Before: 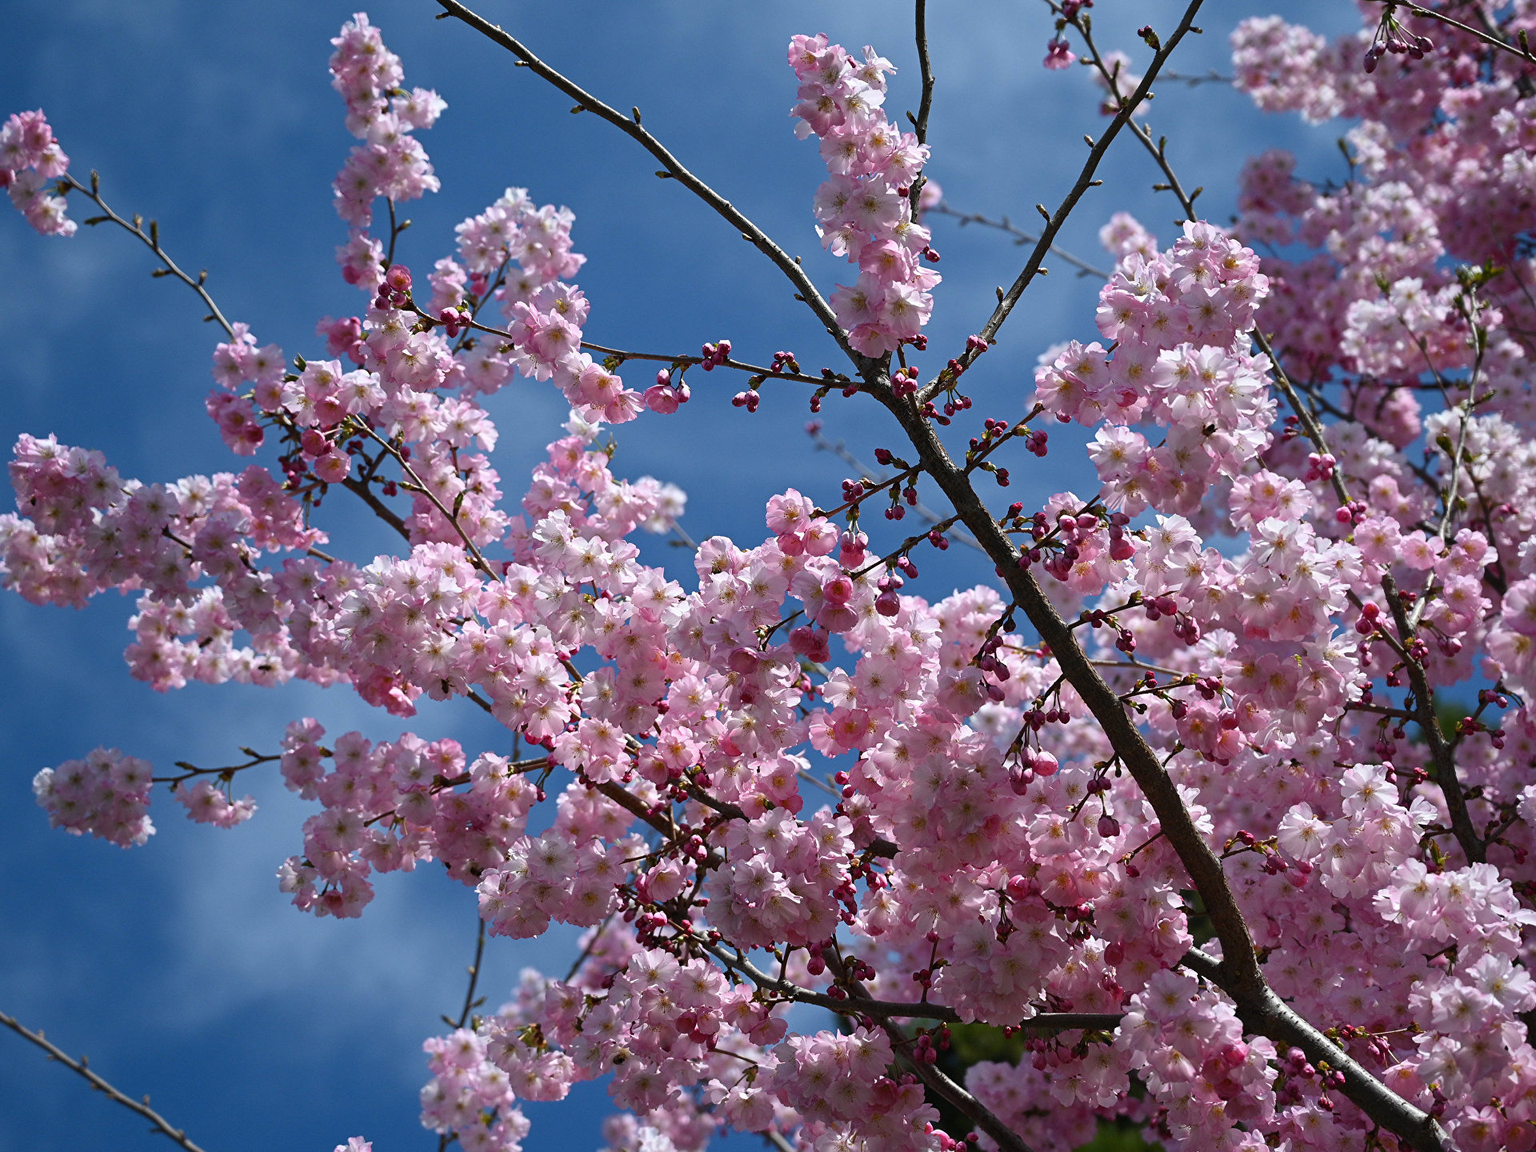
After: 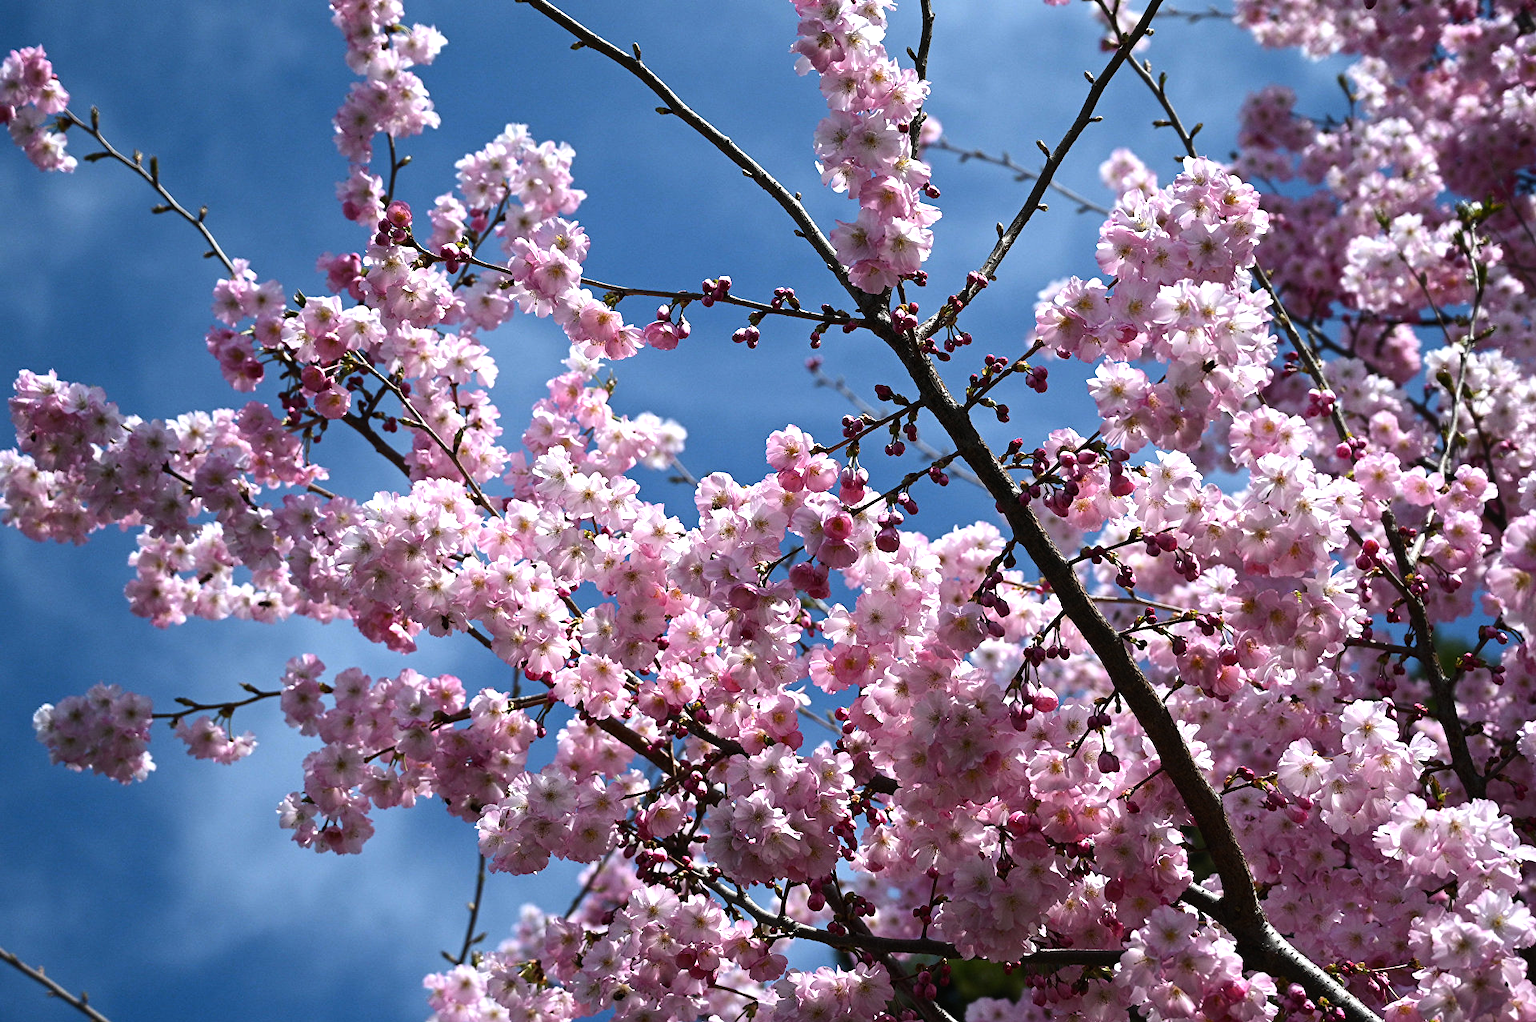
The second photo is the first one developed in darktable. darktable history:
tone equalizer: -8 EV -0.75 EV, -7 EV -0.7 EV, -6 EV -0.6 EV, -5 EV -0.4 EV, -3 EV 0.4 EV, -2 EV 0.6 EV, -1 EV 0.7 EV, +0 EV 0.75 EV, edges refinement/feathering 500, mask exposure compensation -1.57 EV, preserve details no
crop and rotate: top 5.609%, bottom 5.609%
